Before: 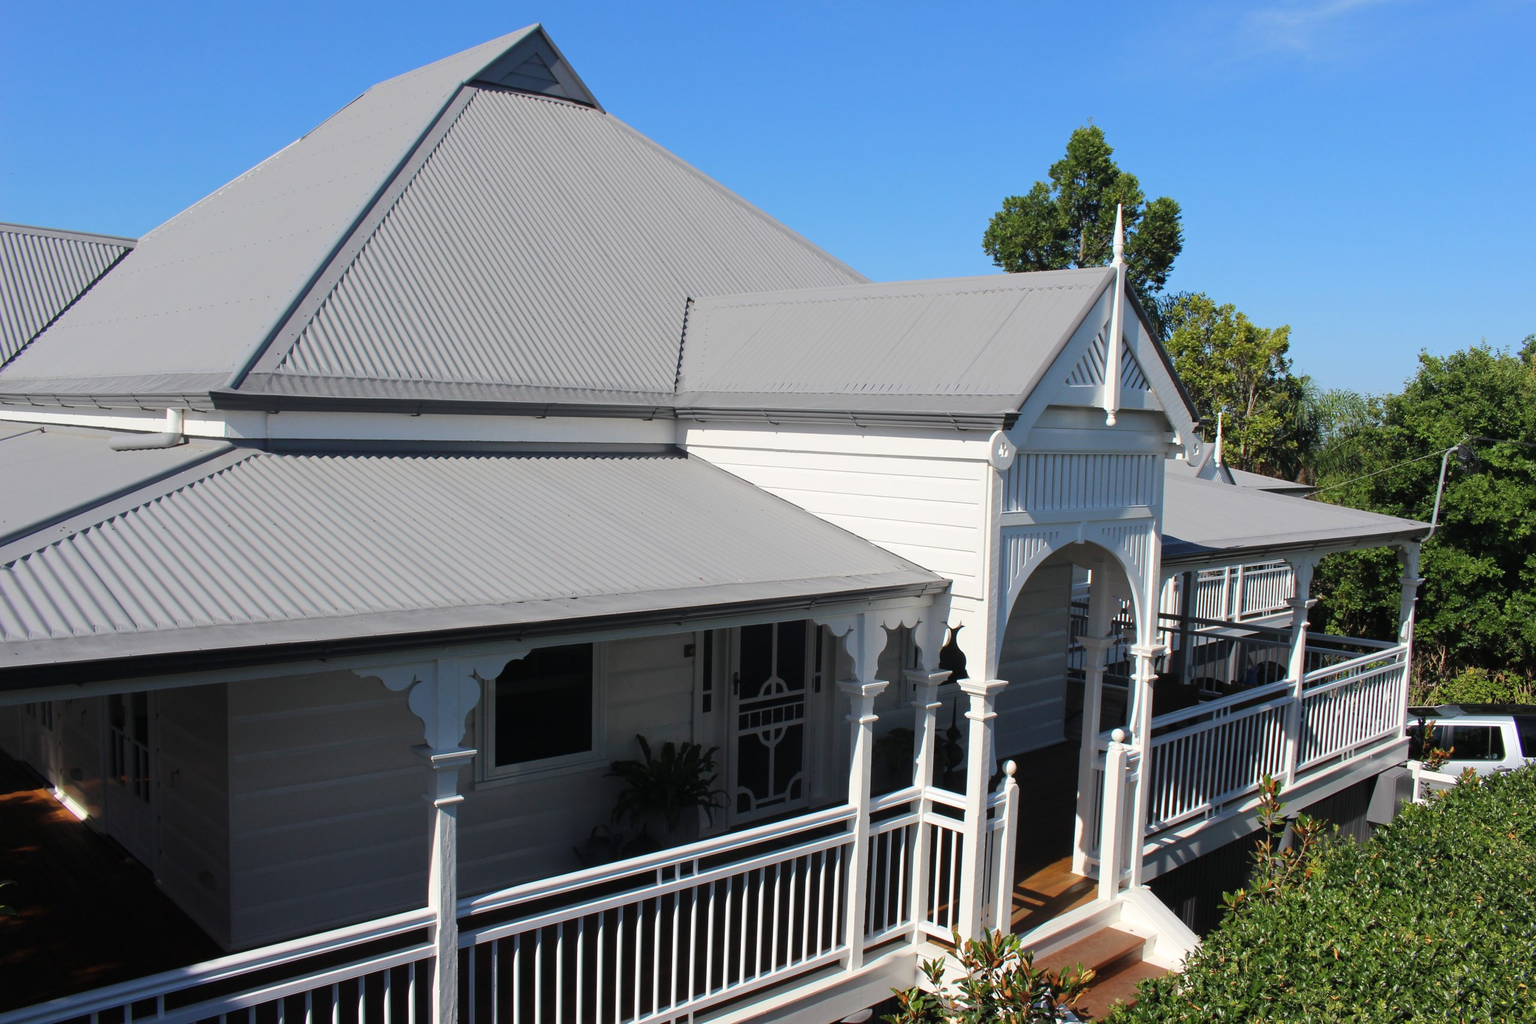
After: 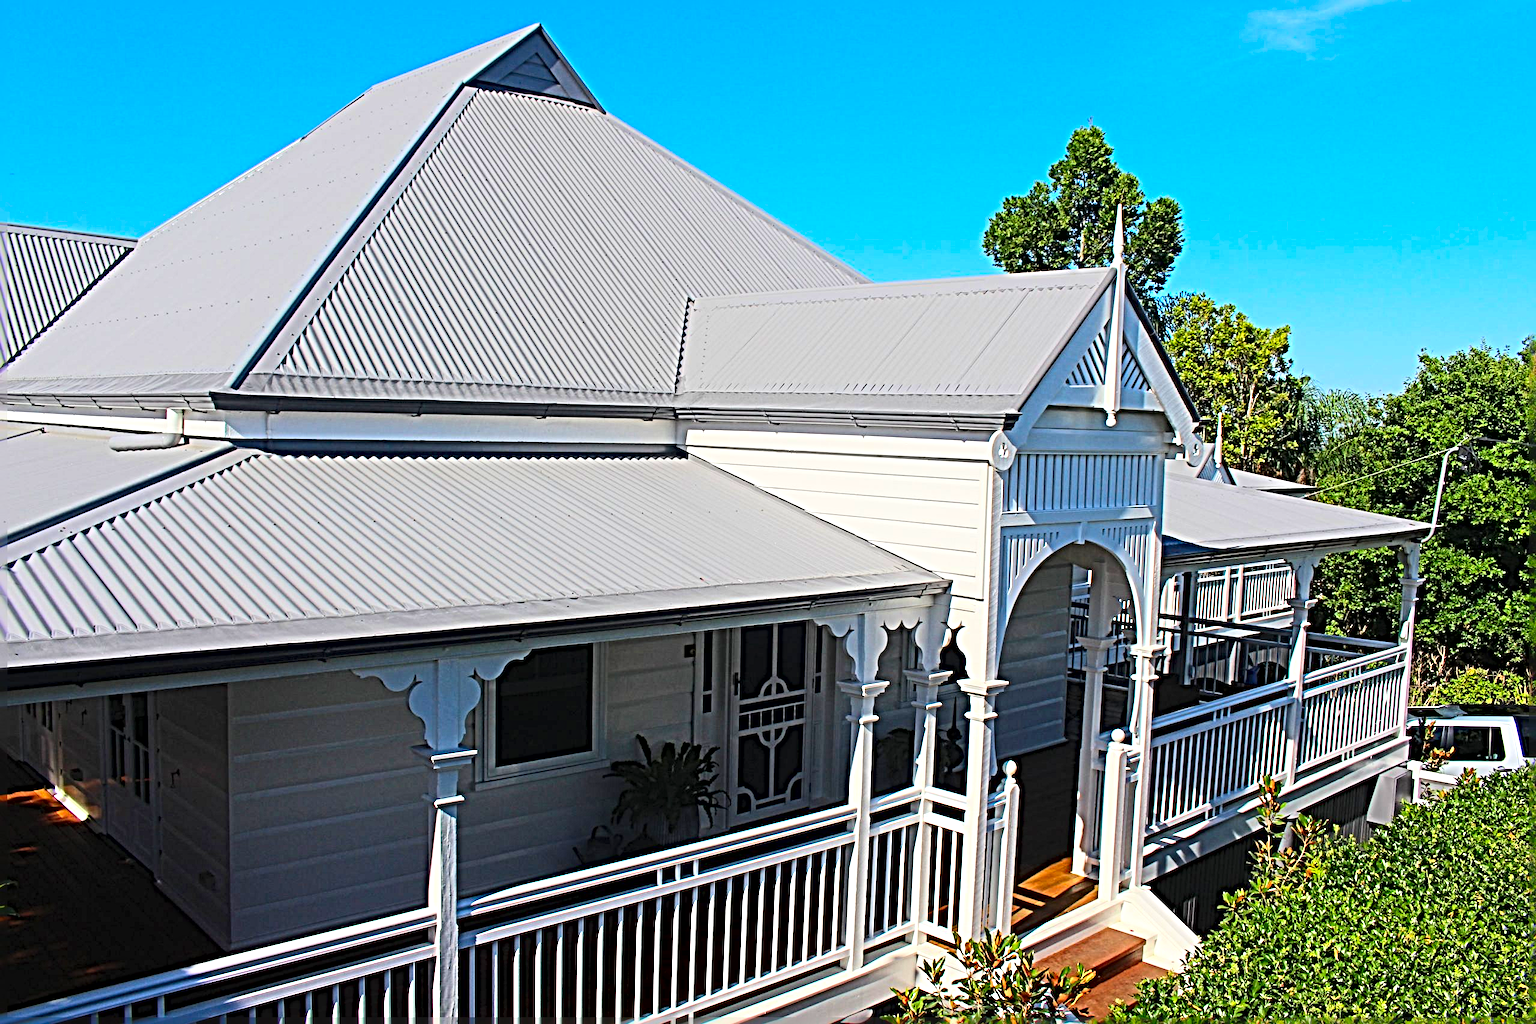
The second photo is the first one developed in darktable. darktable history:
sharpen: radius 6.3, amount 1.8, threshold 0
contrast brightness saturation: contrast 0.2, brightness 0.2, saturation 0.8
